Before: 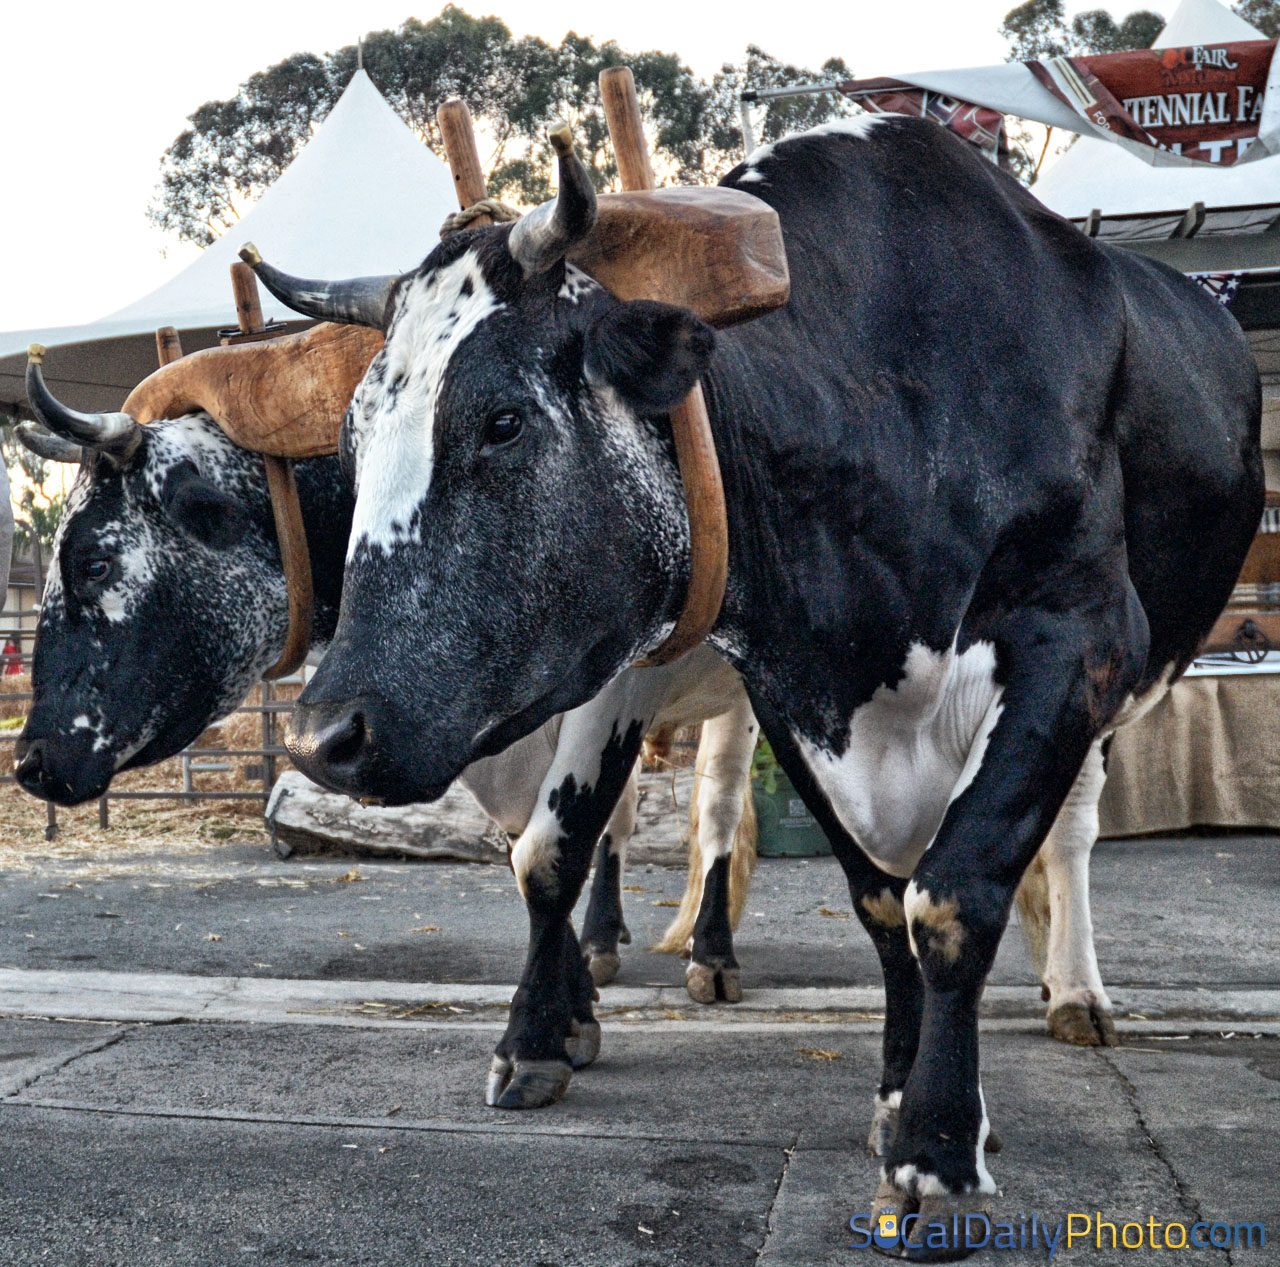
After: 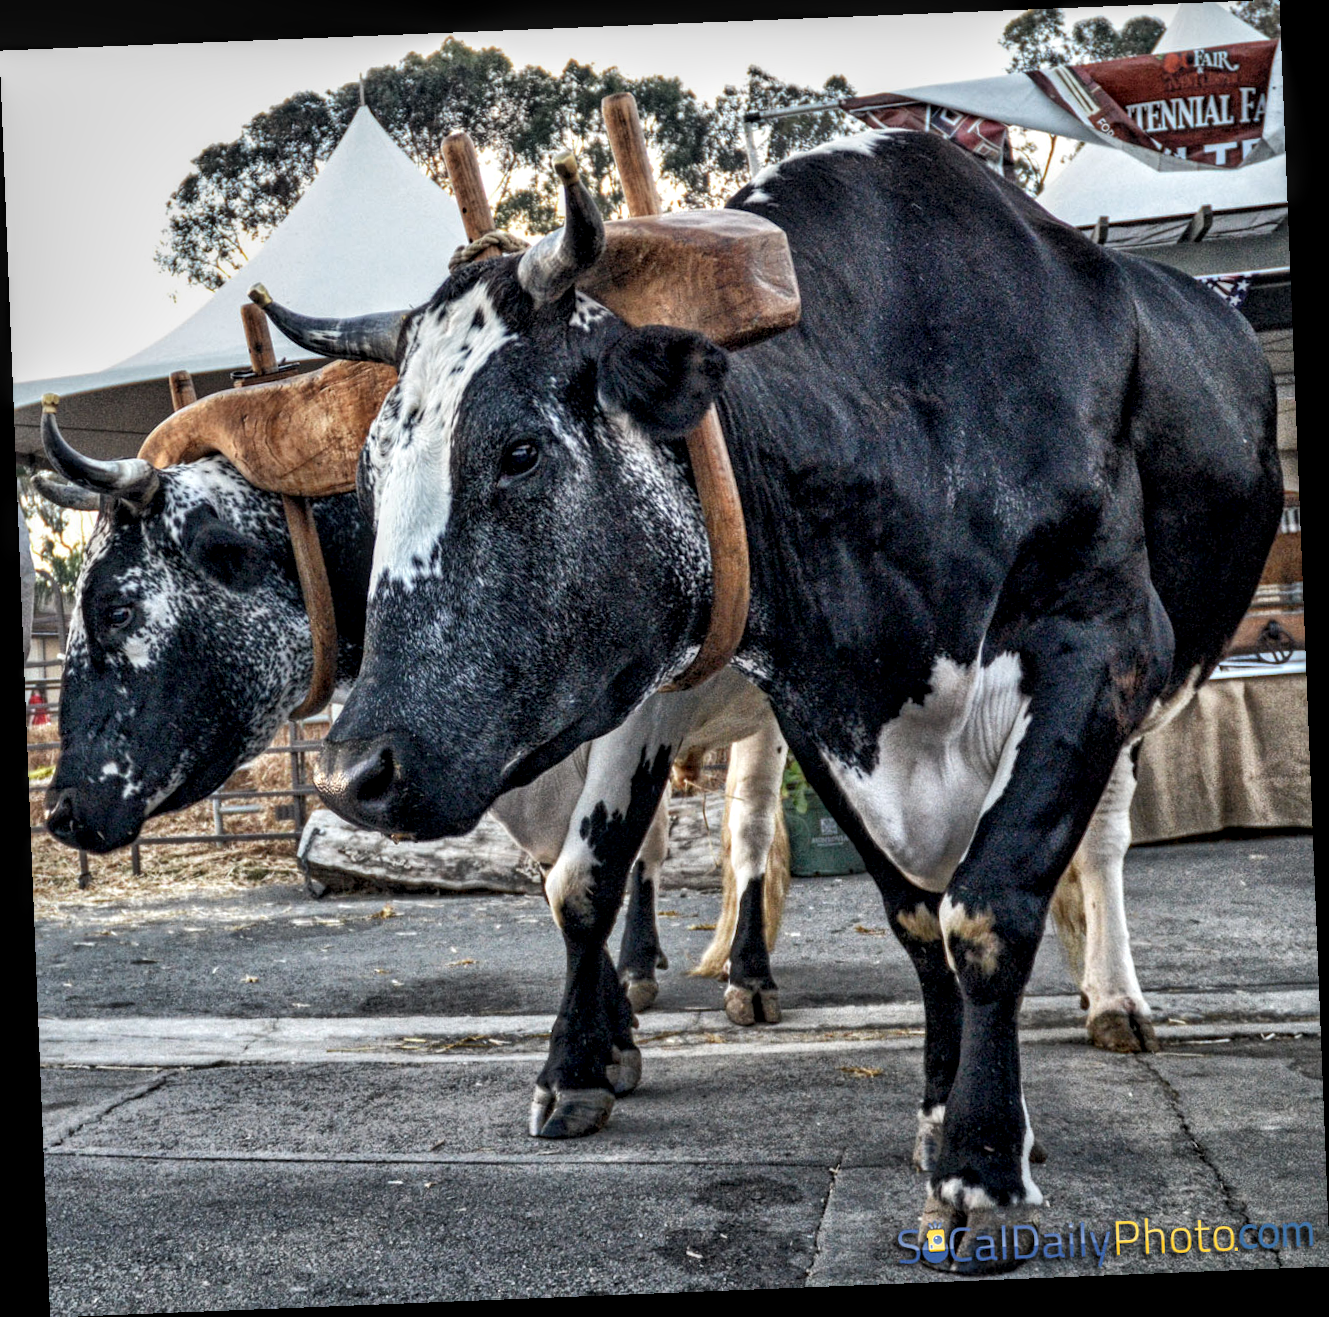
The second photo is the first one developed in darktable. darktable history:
rotate and perspective: rotation -2.29°, automatic cropping off
local contrast: highlights 25%, detail 150%
